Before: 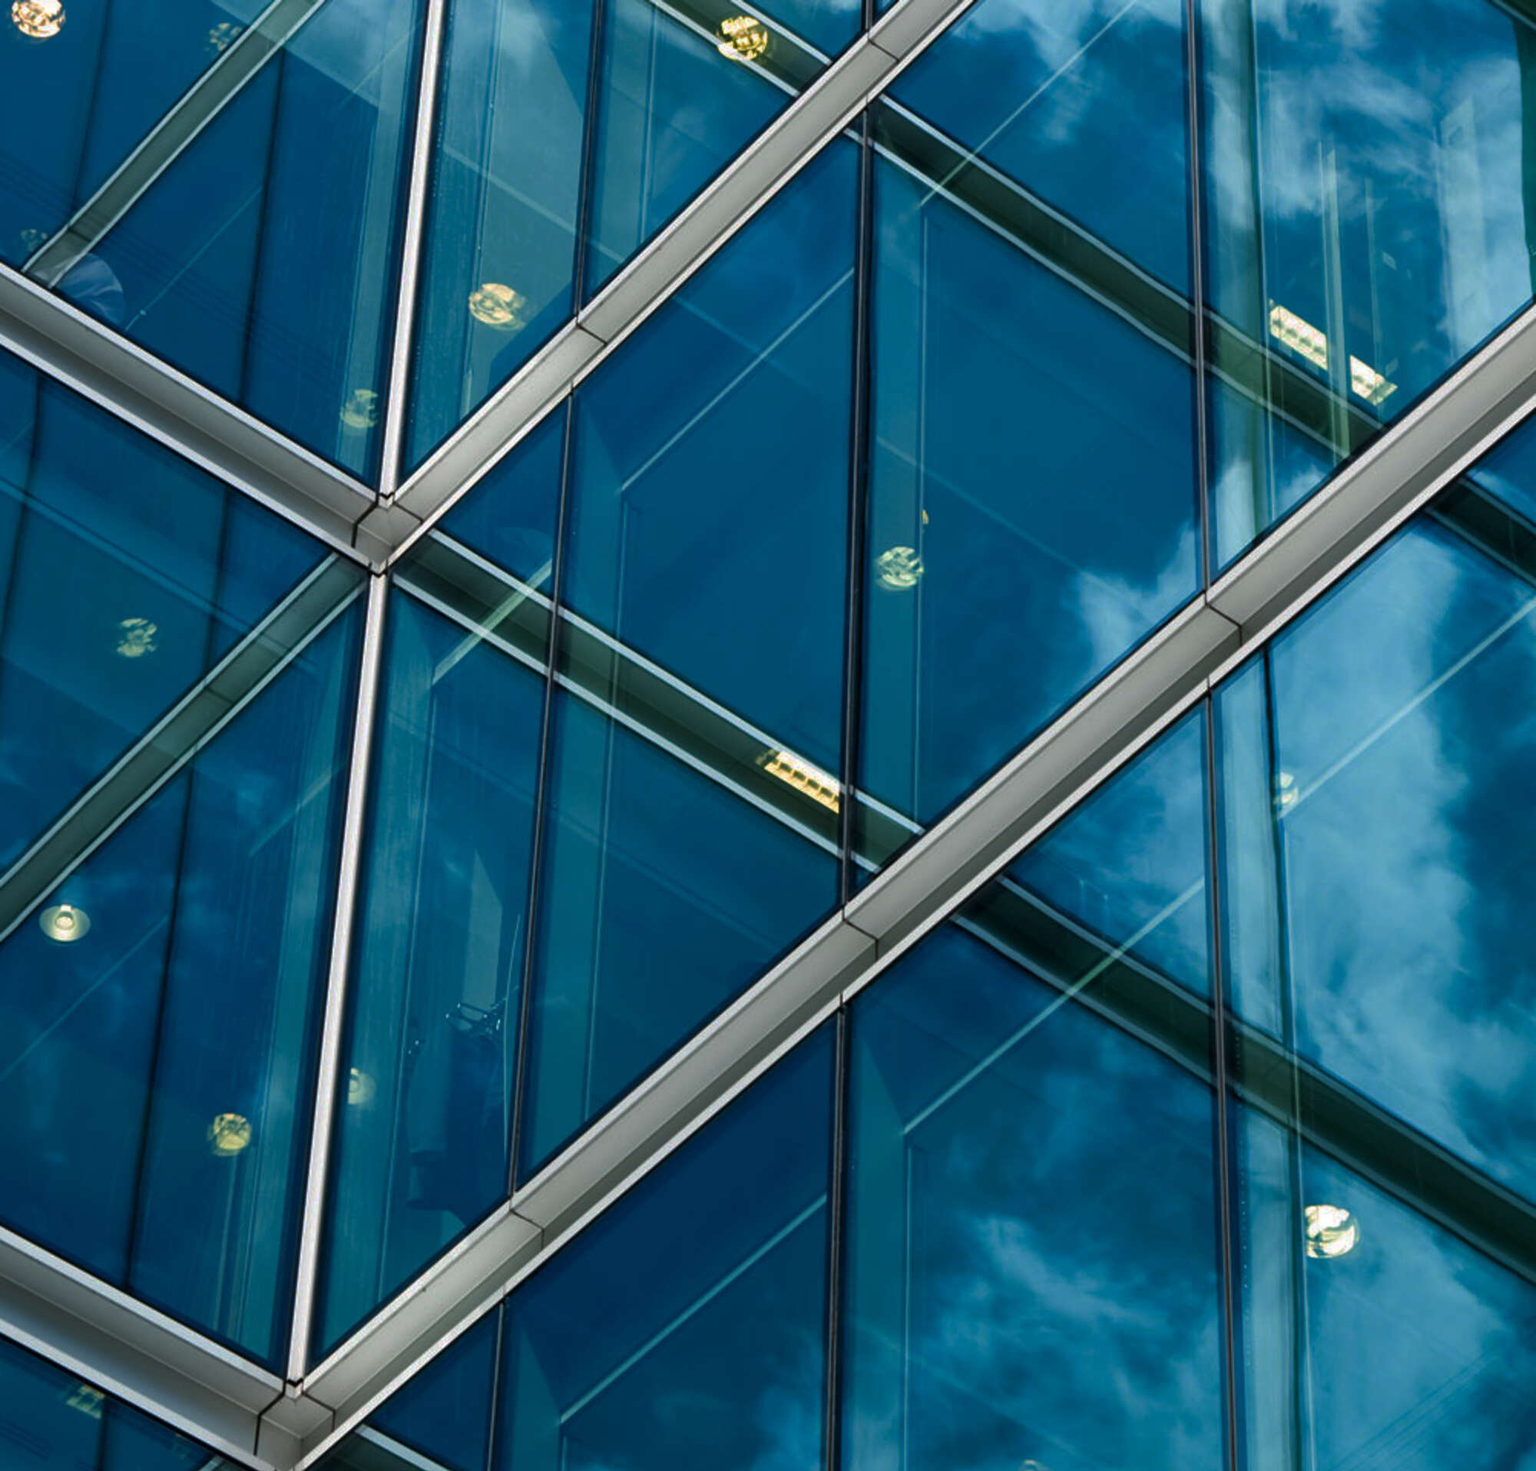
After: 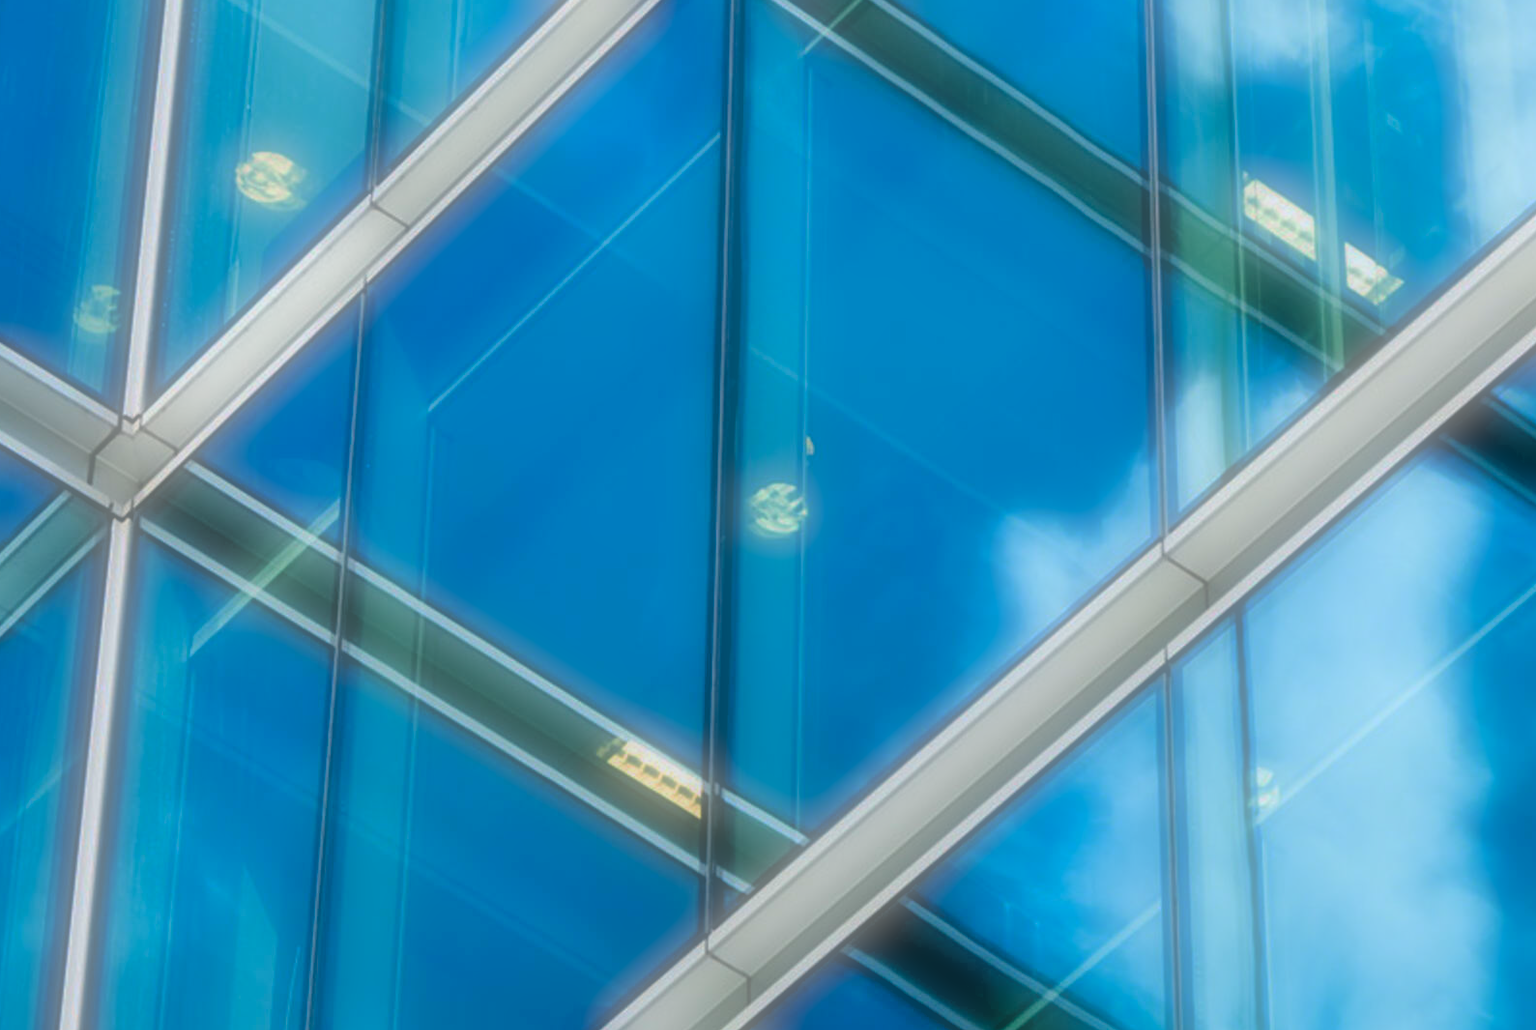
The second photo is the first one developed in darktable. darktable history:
levels: levels [0.072, 0.414, 0.976]
crop: left 18.38%, top 11.092%, right 2.134%, bottom 33.217%
soften: on, module defaults
